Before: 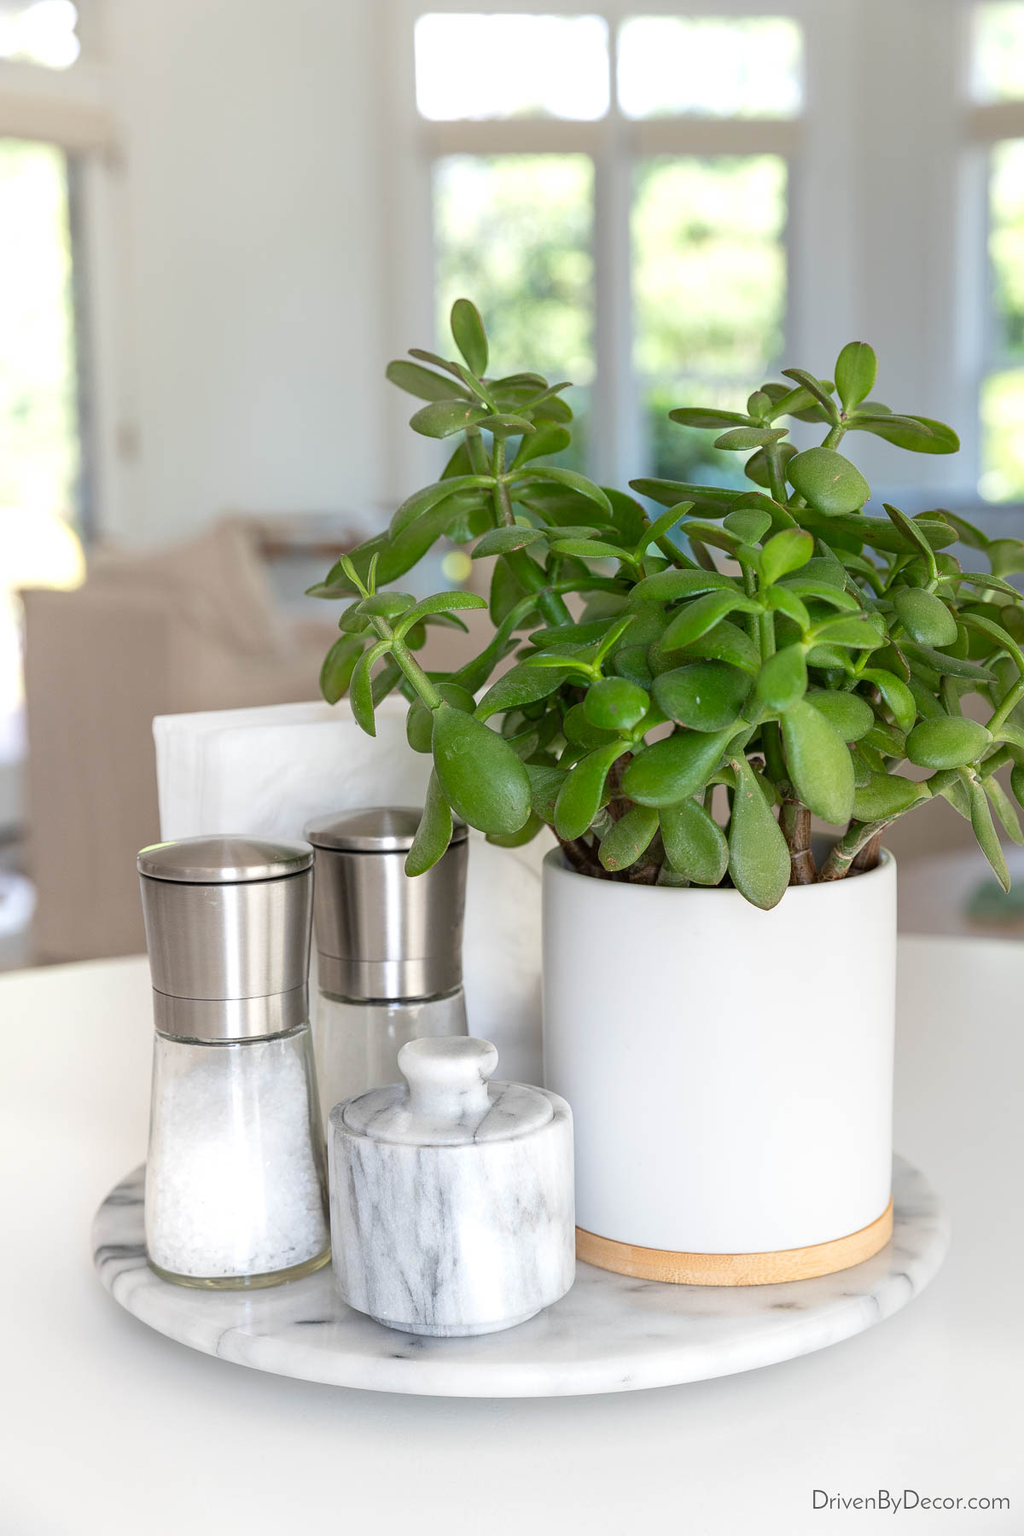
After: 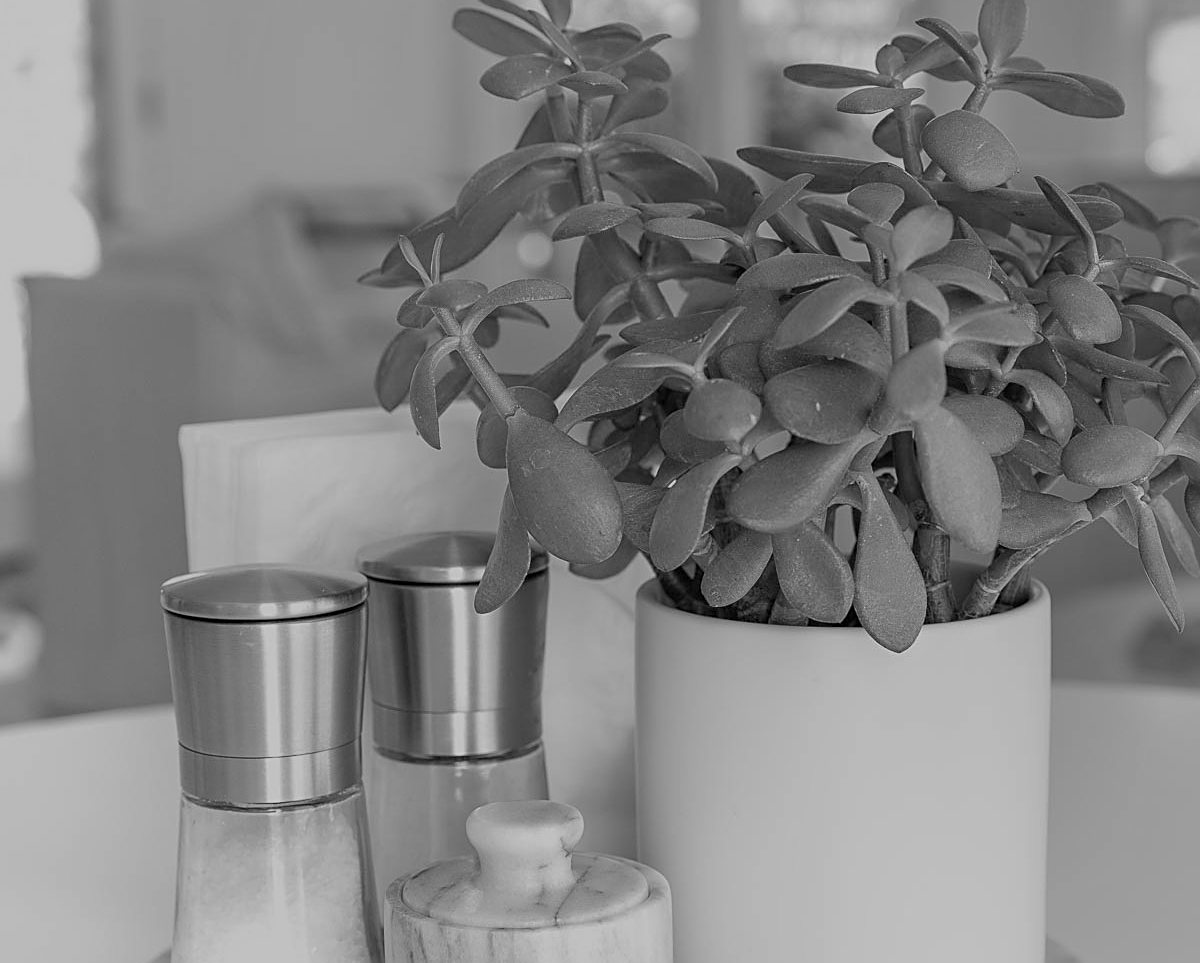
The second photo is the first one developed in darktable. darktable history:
tone equalizer: -8 EV 0.25 EV, -7 EV 0.417 EV, -6 EV 0.417 EV, -5 EV 0.25 EV, -3 EV -0.25 EV, -2 EV -0.417 EV, -1 EV -0.417 EV, +0 EV -0.25 EV, edges refinement/feathering 500, mask exposure compensation -1.57 EV, preserve details guided filter
exposure: exposure -0.242 EV, compensate highlight preservation false
monochrome: a -92.57, b 58.91
bloom: size 5%, threshold 95%, strength 15%
crop and rotate: top 23.043%, bottom 23.437%
sharpen: on, module defaults
